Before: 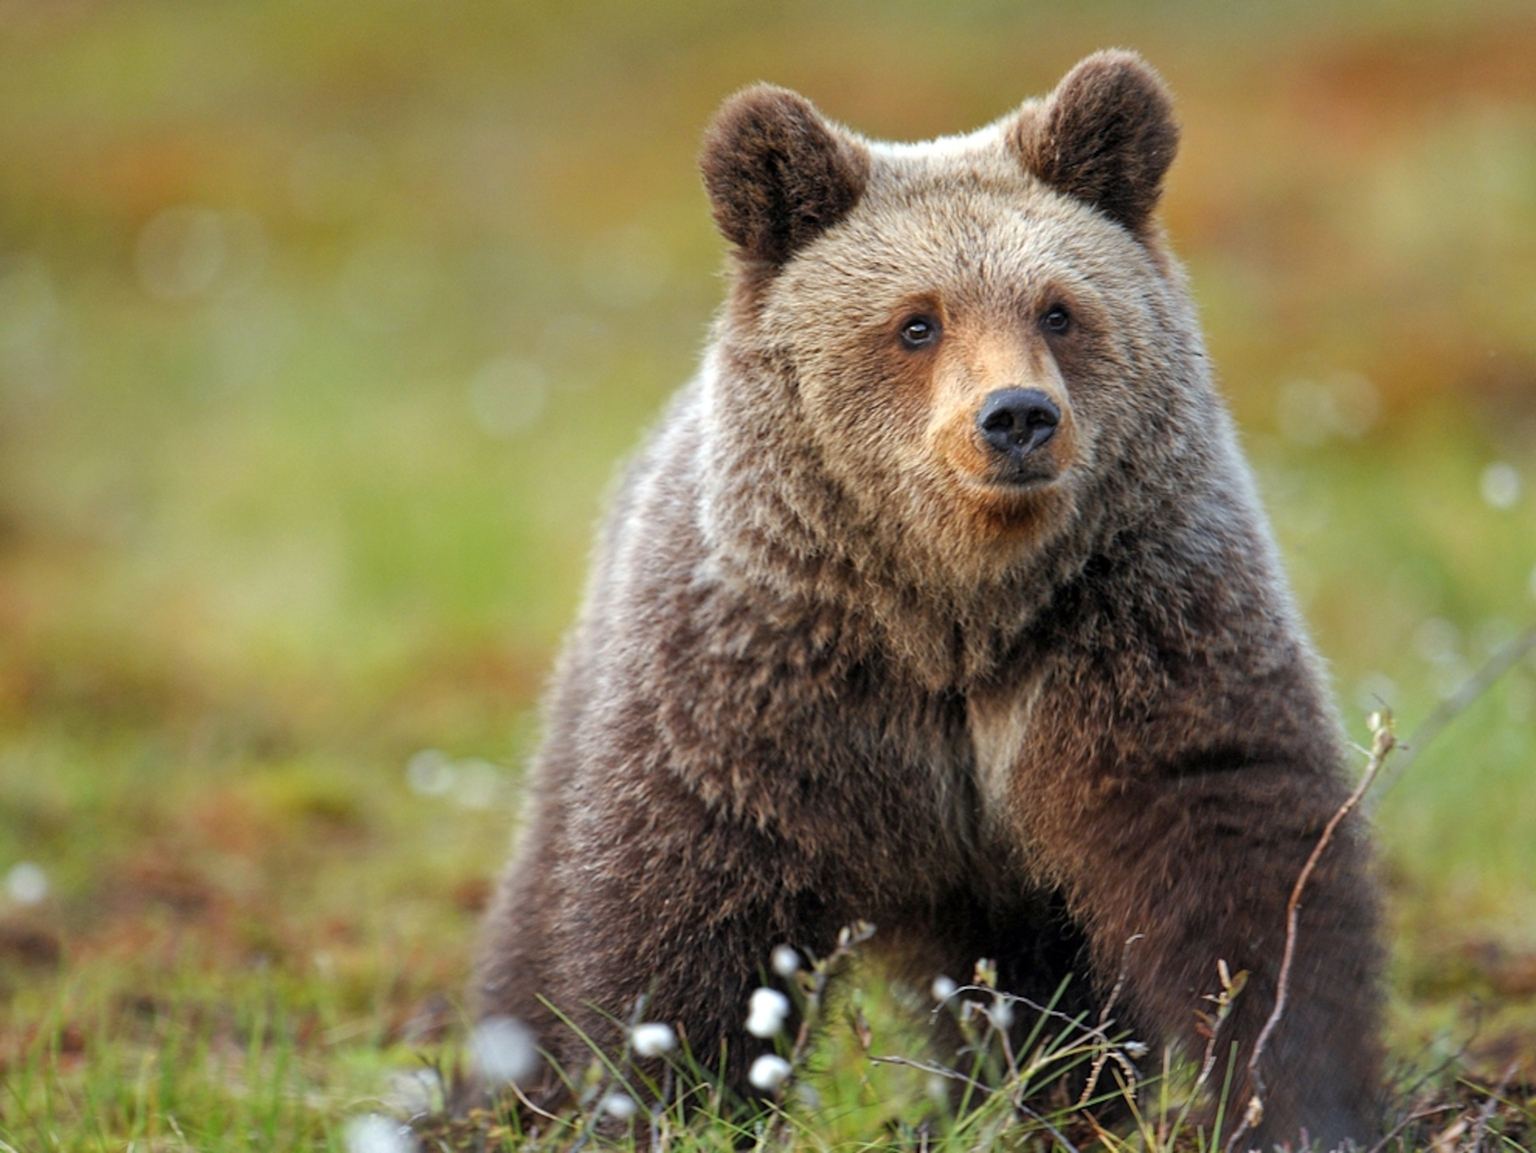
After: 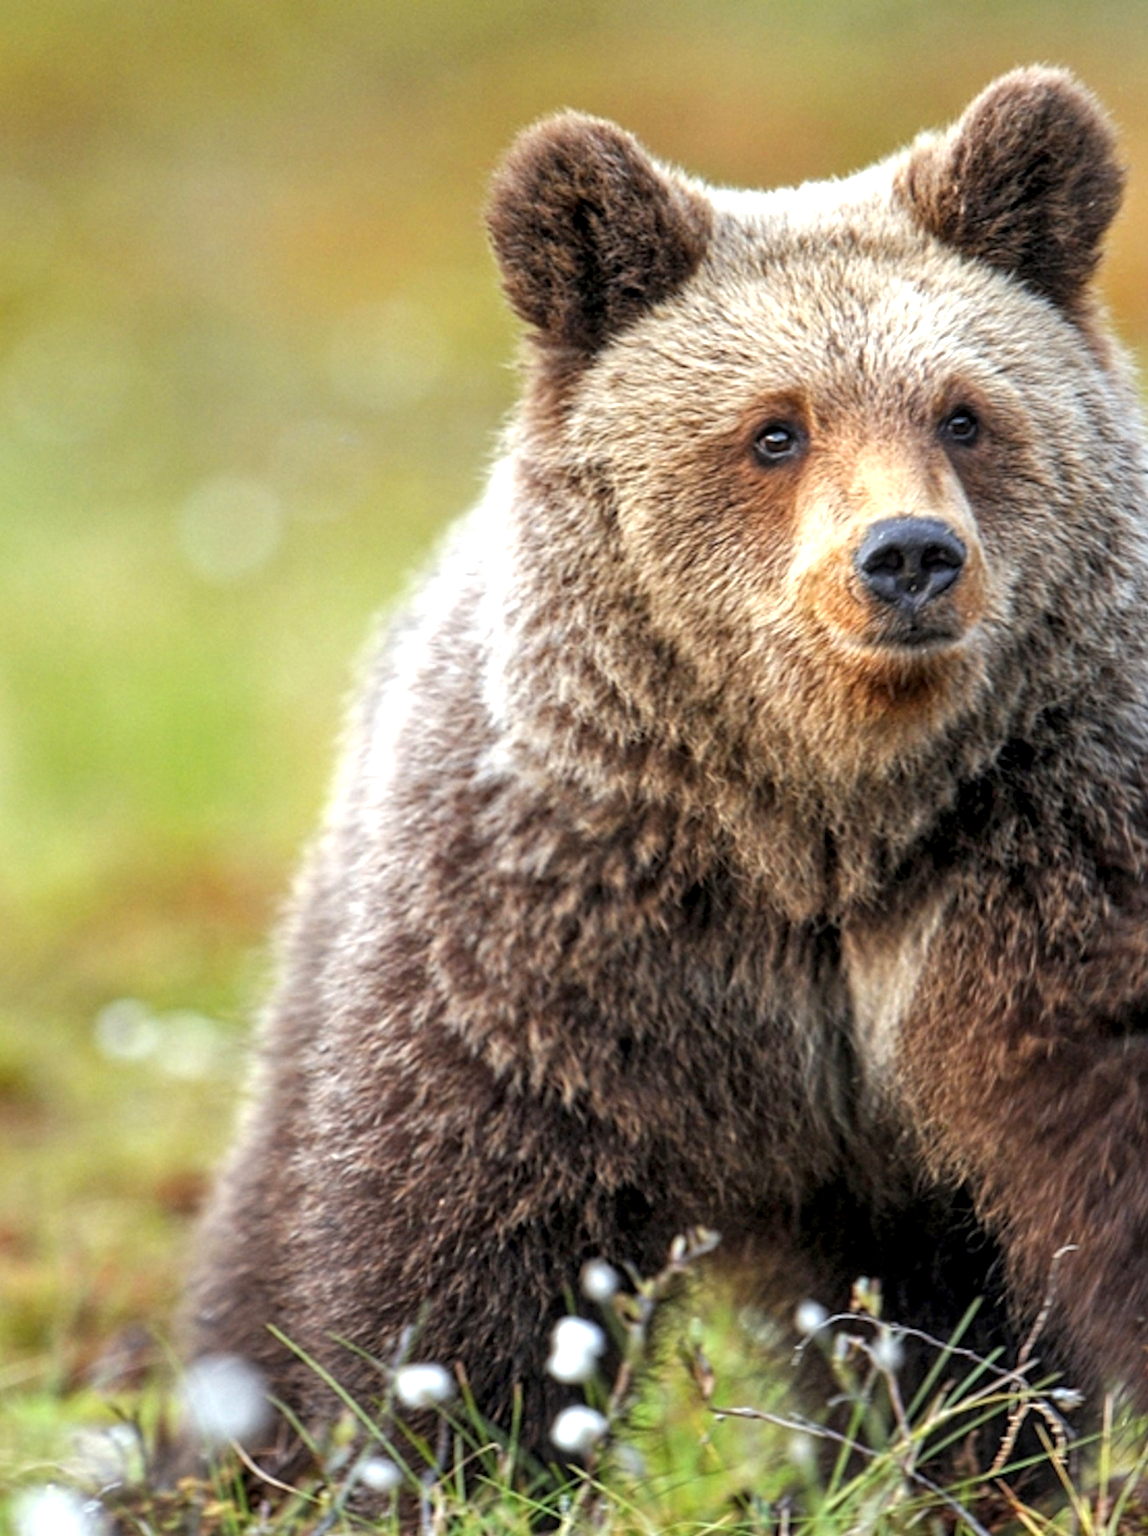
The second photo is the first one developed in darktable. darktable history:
crop: left 21.857%, right 22.052%, bottom 0.008%
exposure: exposure 0.513 EV, compensate highlight preservation false
local contrast: detail 130%
